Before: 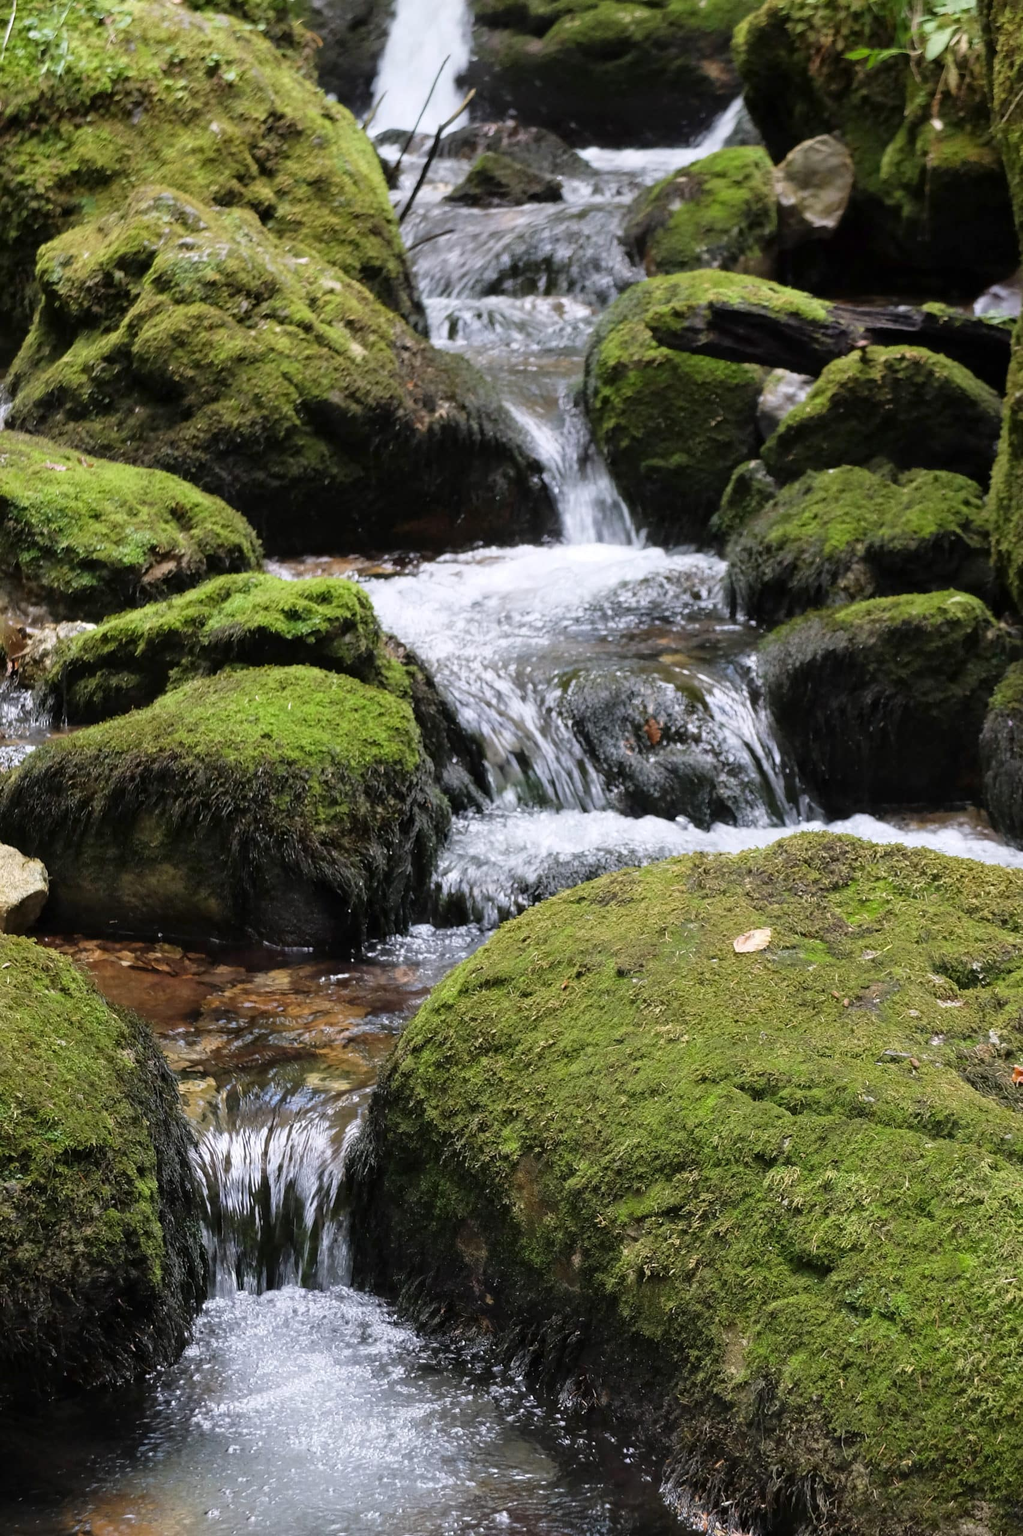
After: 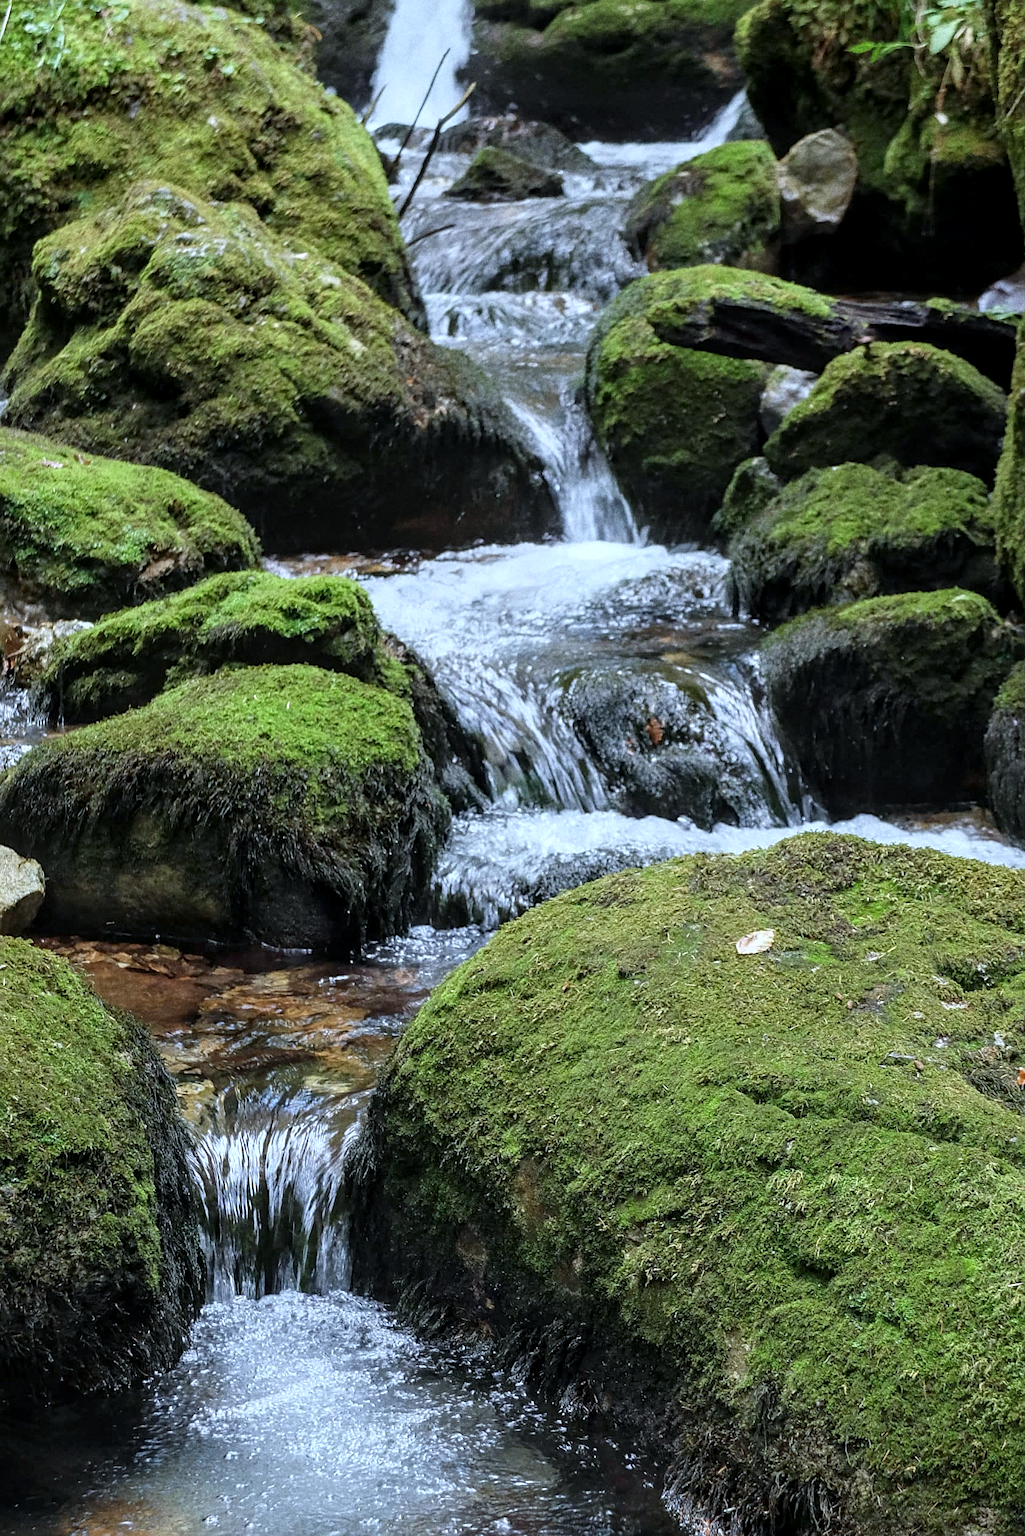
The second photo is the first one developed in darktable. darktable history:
sharpen: radius 2.167, amount 0.381, threshold 0
crop: left 0.434%, top 0.485%, right 0.244%, bottom 0.386%
local contrast: on, module defaults
grain: coarseness 22.88 ISO
color calibration: illuminant F (fluorescent), F source F9 (Cool White Deluxe 4150 K) – high CRI, x 0.374, y 0.373, temperature 4158.34 K
